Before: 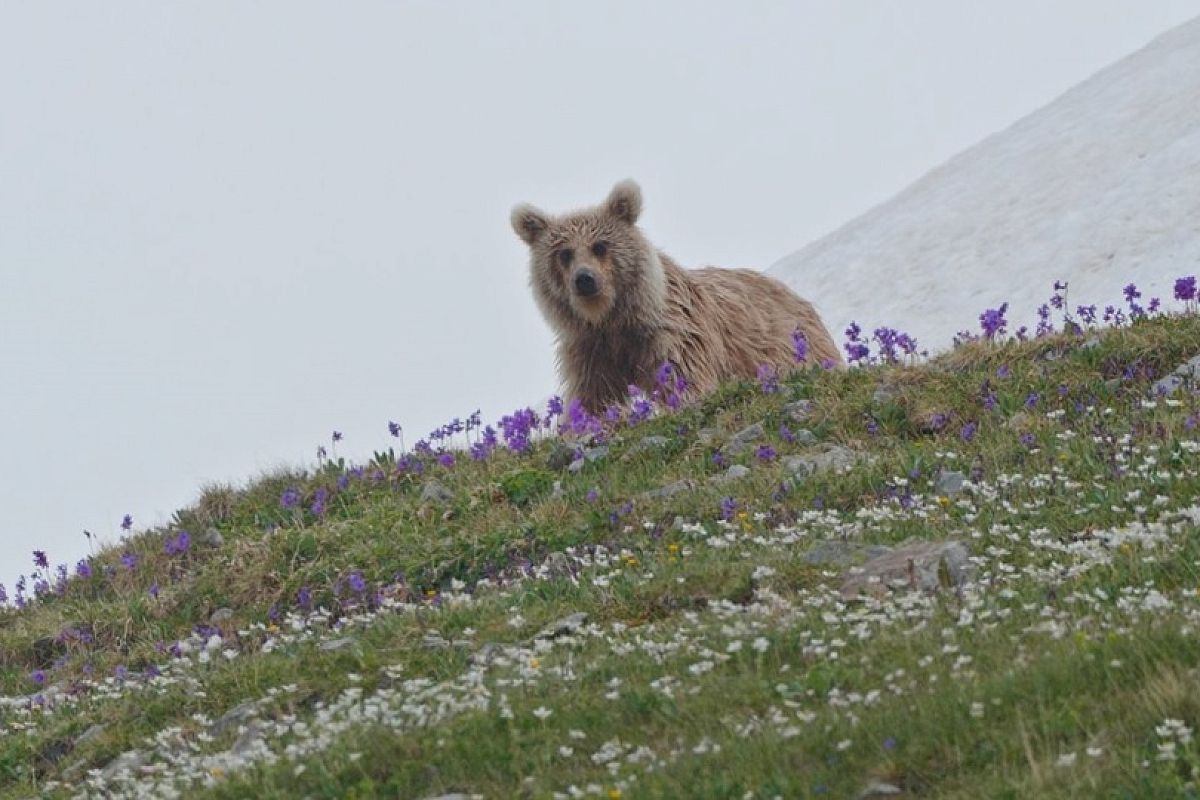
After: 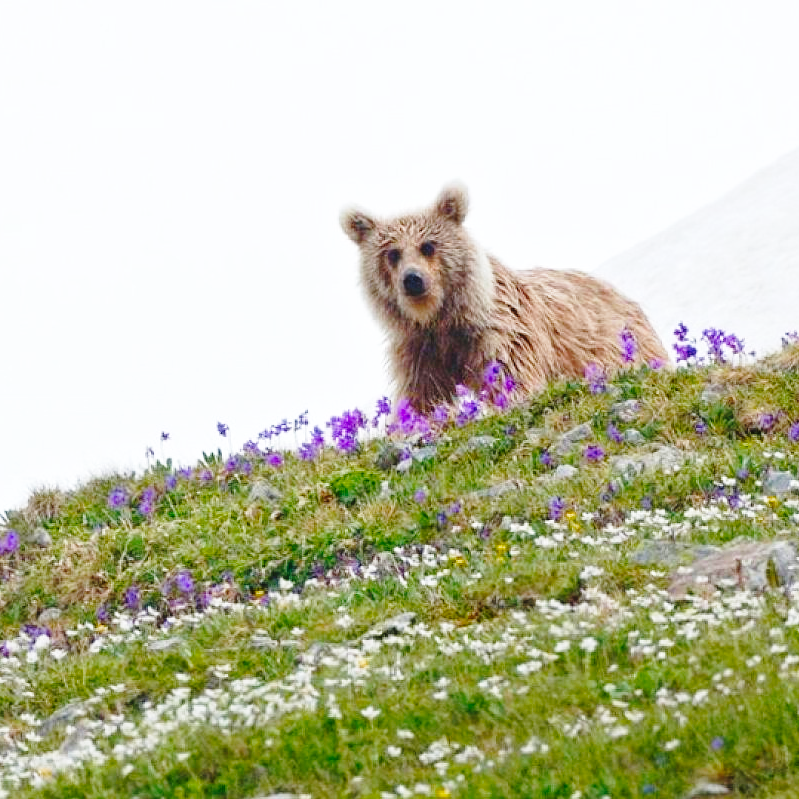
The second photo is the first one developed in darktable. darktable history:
contrast brightness saturation: saturation -0.05
crop and rotate: left 14.385%, right 18.948%
base curve: curves: ch0 [(0, 0) (0.04, 0.03) (0.133, 0.232) (0.448, 0.748) (0.843, 0.968) (1, 1)], preserve colors none
color balance rgb: perceptual saturation grading › global saturation 25%, perceptual saturation grading › highlights -50%, perceptual saturation grading › shadows 30%, perceptual brilliance grading › global brilliance 12%, global vibrance 20%
